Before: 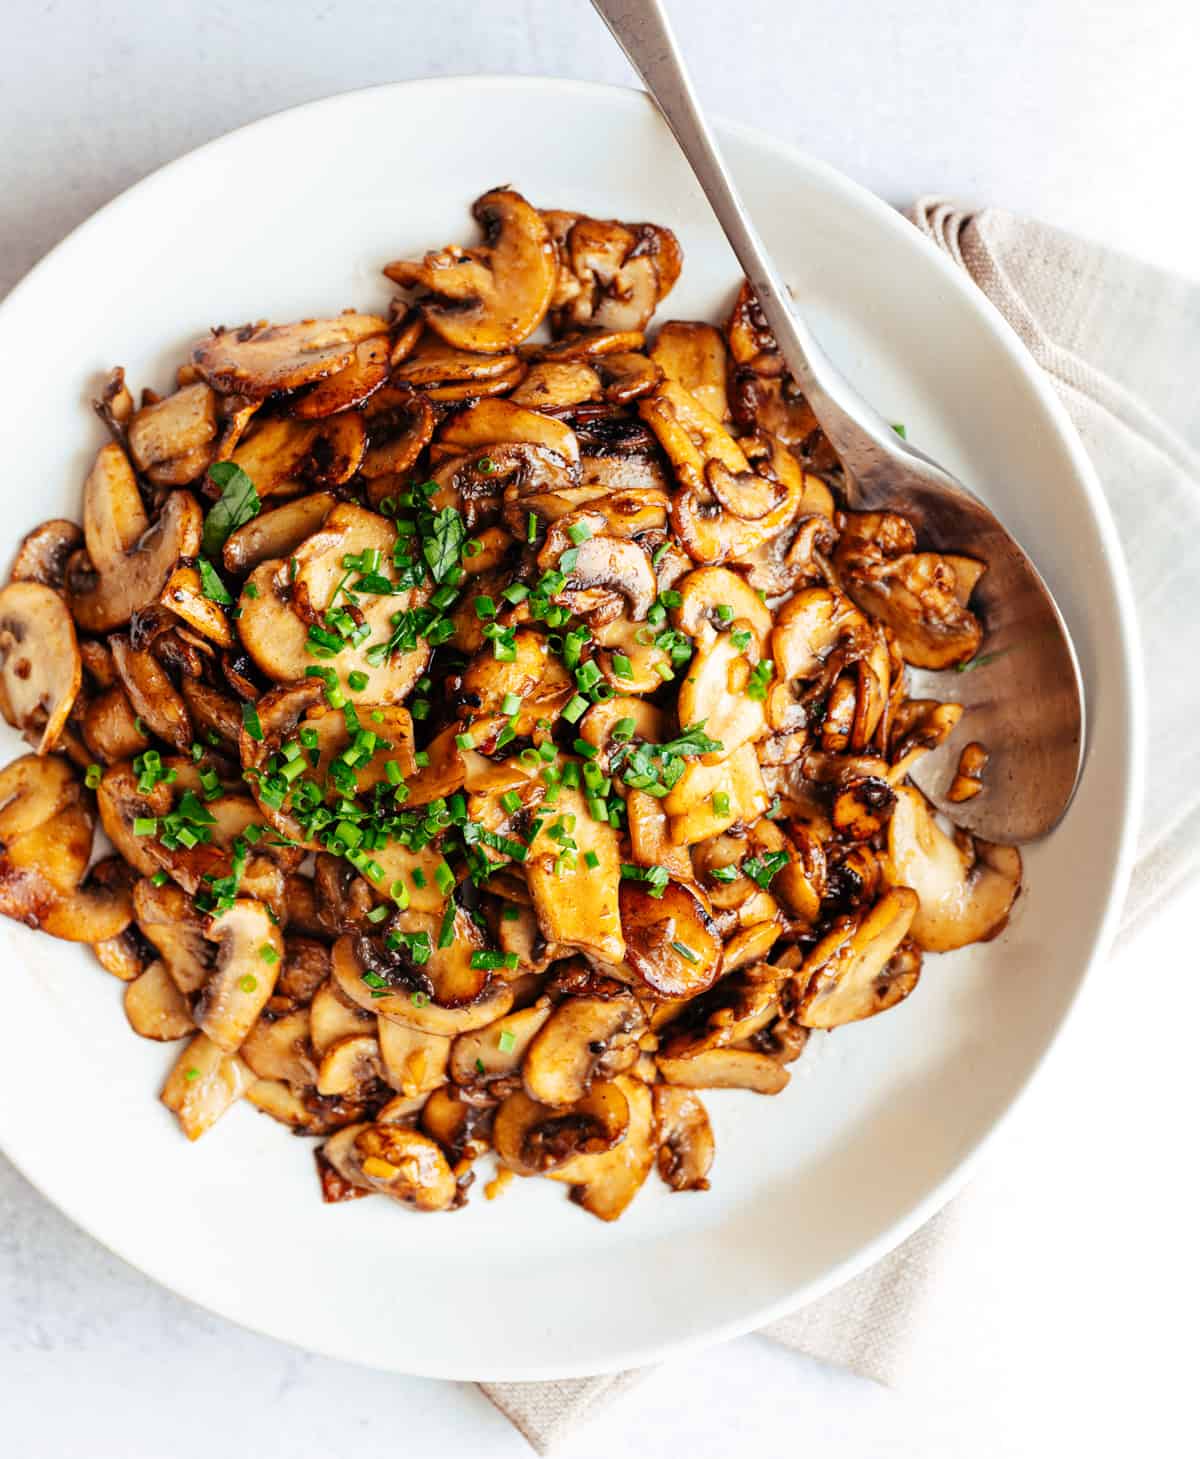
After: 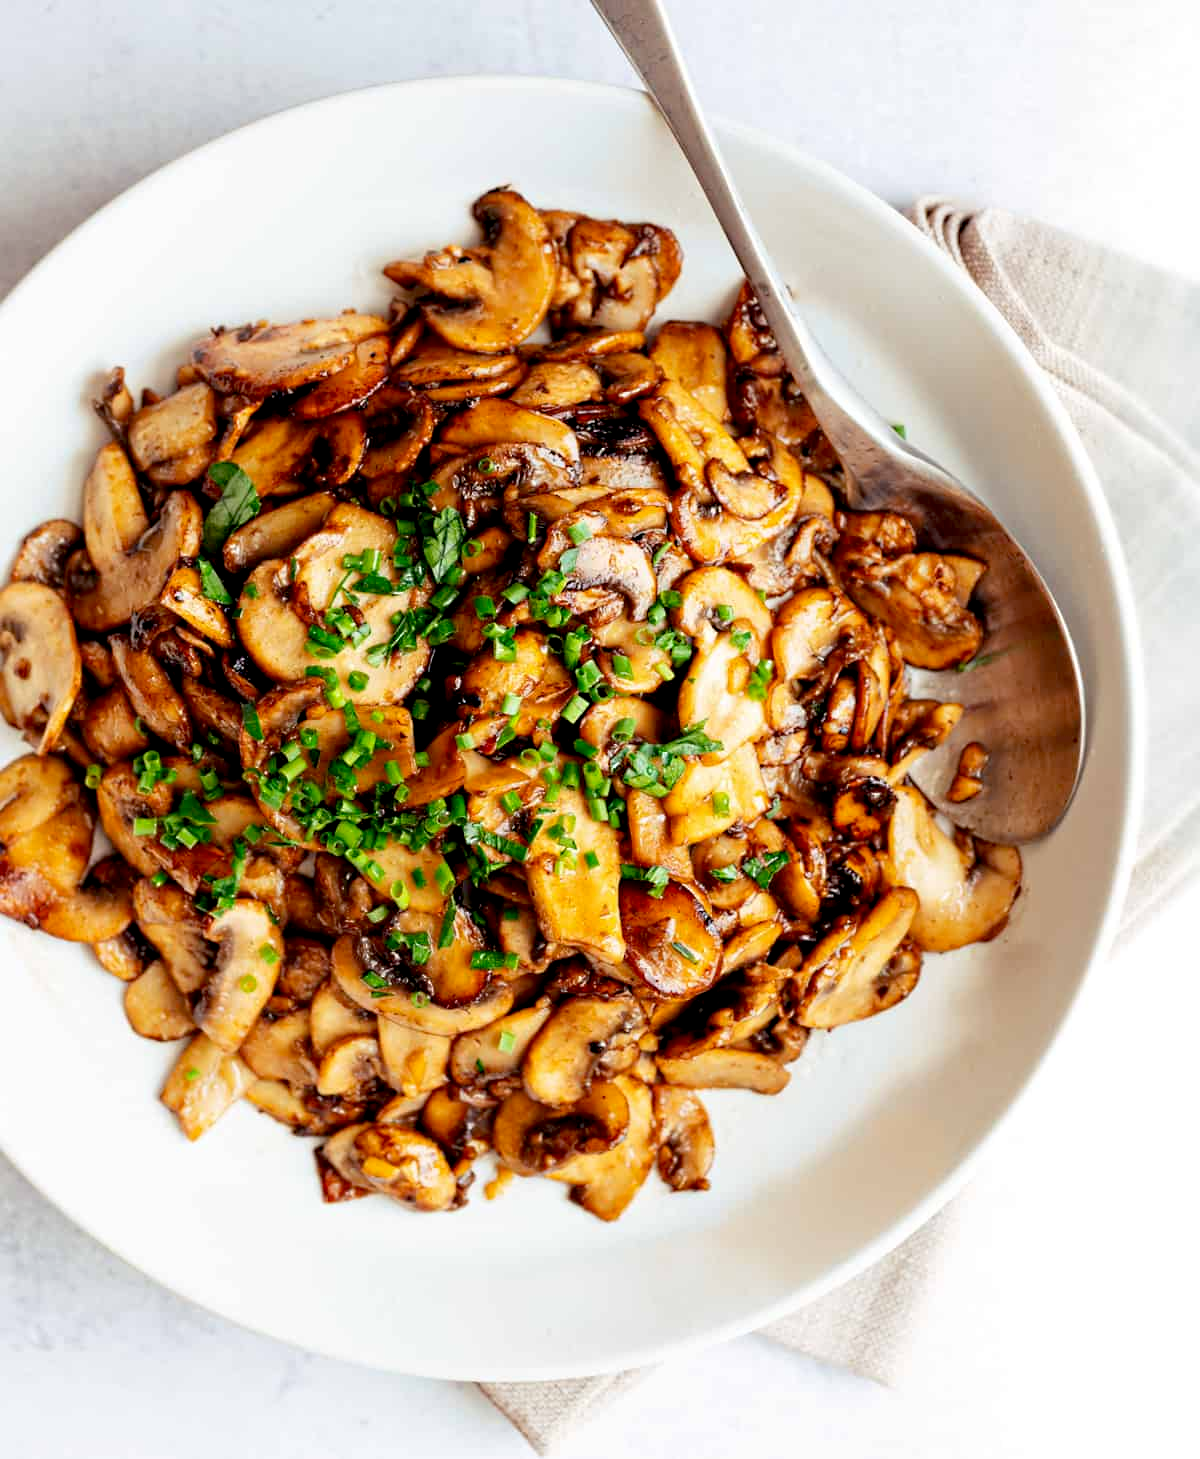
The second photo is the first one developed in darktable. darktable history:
exposure: black level correction 0.009, compensate highlight preservation false
sharpen: radius 5.325, amount 0.312, threshold 26.433
